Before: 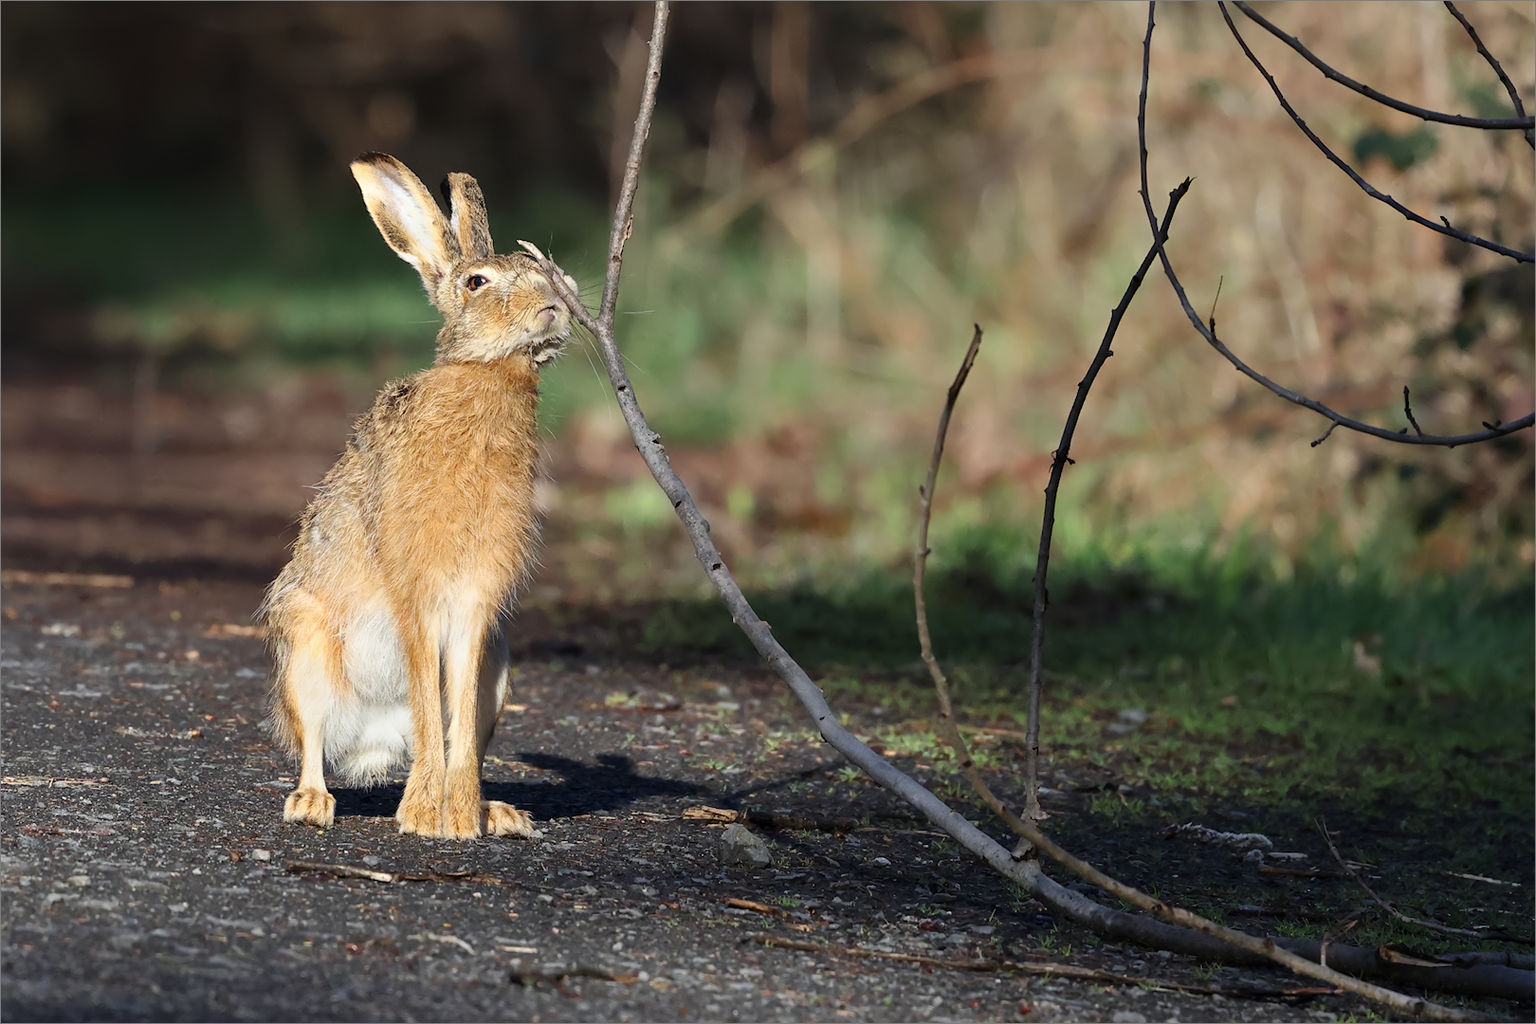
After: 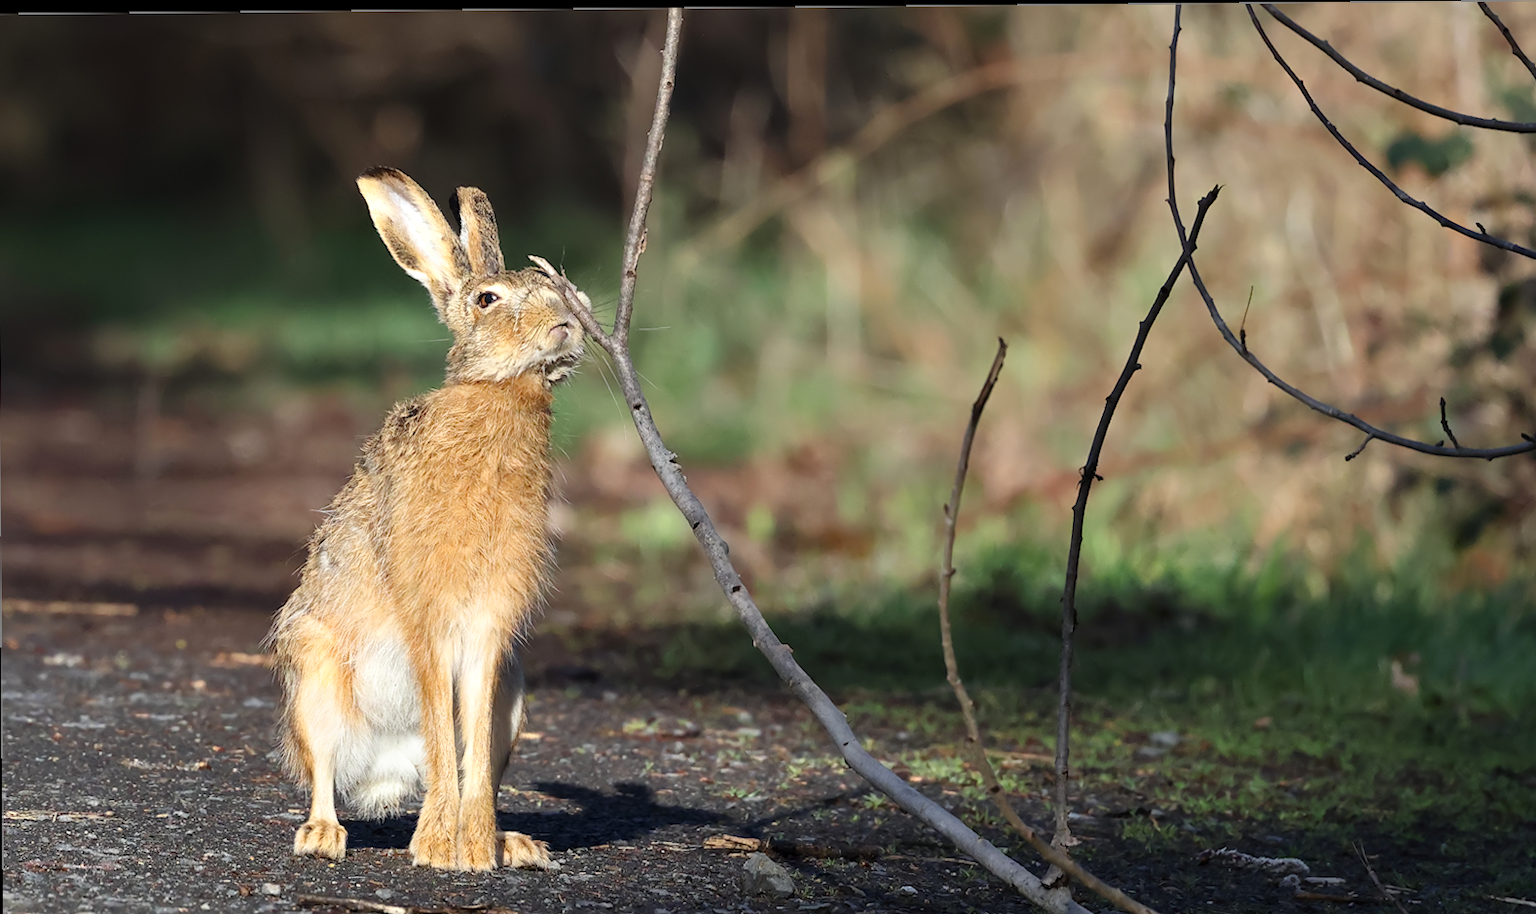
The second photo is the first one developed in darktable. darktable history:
exposure: exposure 0.172 EV, compensate exposure bias true, compensate highlight preservation false
crop and rotate: angle 0.503°, left 0.319%, right 2.779%, bottom 14.086%
